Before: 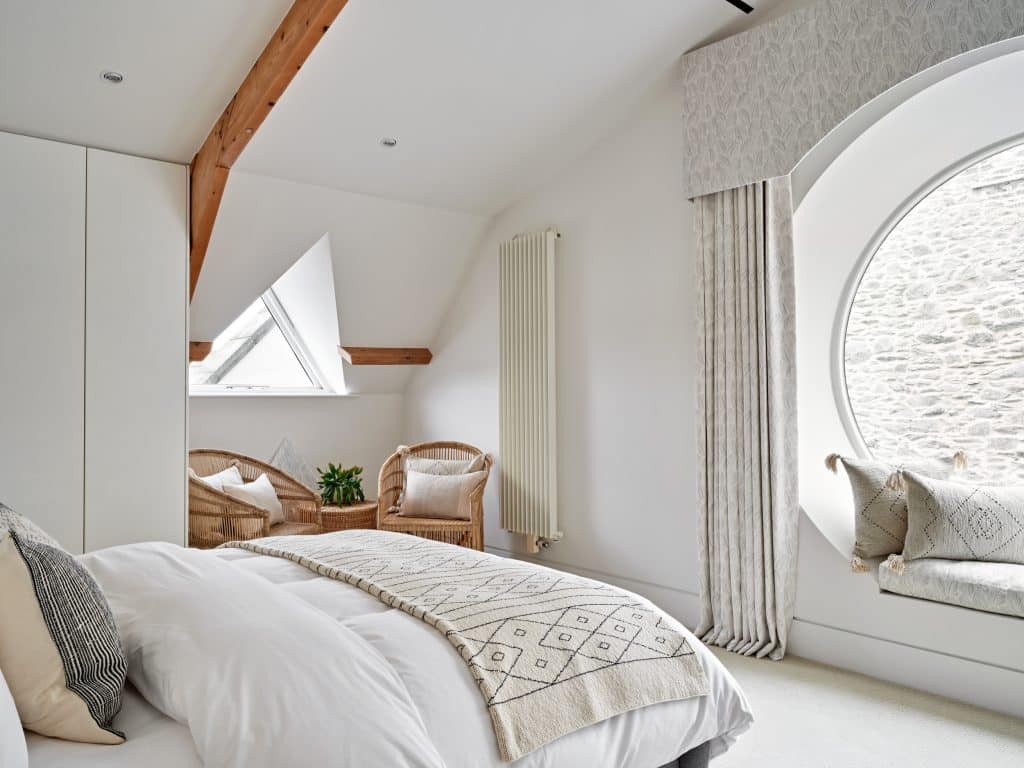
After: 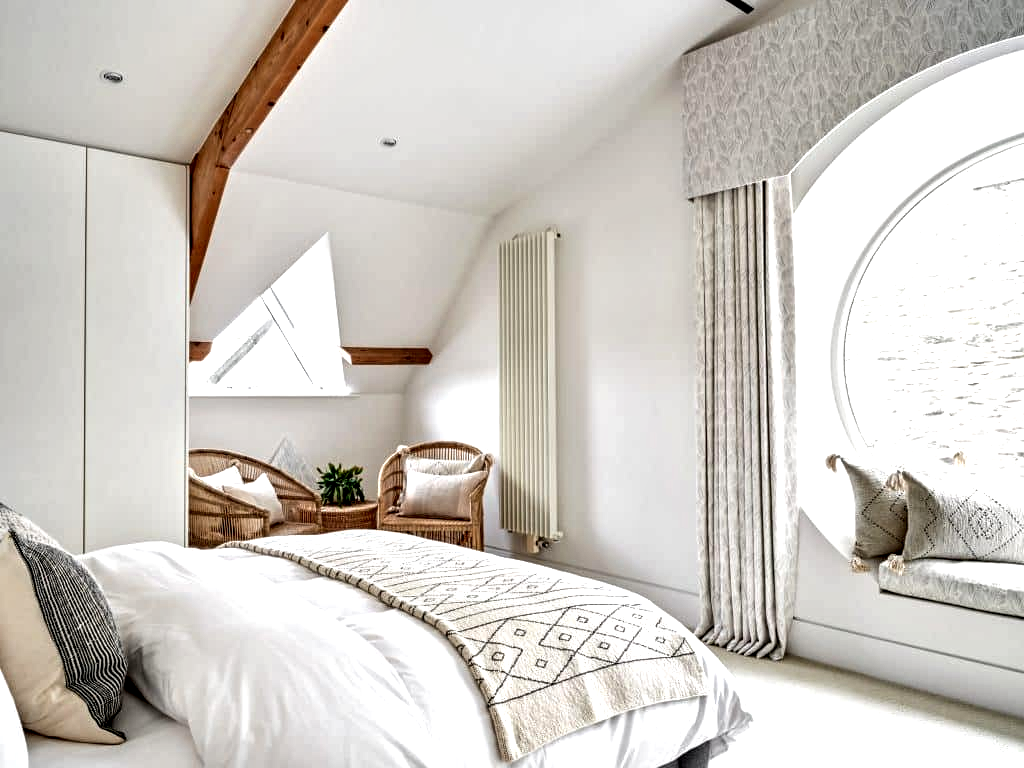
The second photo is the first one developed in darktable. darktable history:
exposure: black level correction 0, exposure 0.499 EV, compensate highlight preservation false
local contrast: highlights 80%, shadows 58%, detail 174%, midtone range 0.602
